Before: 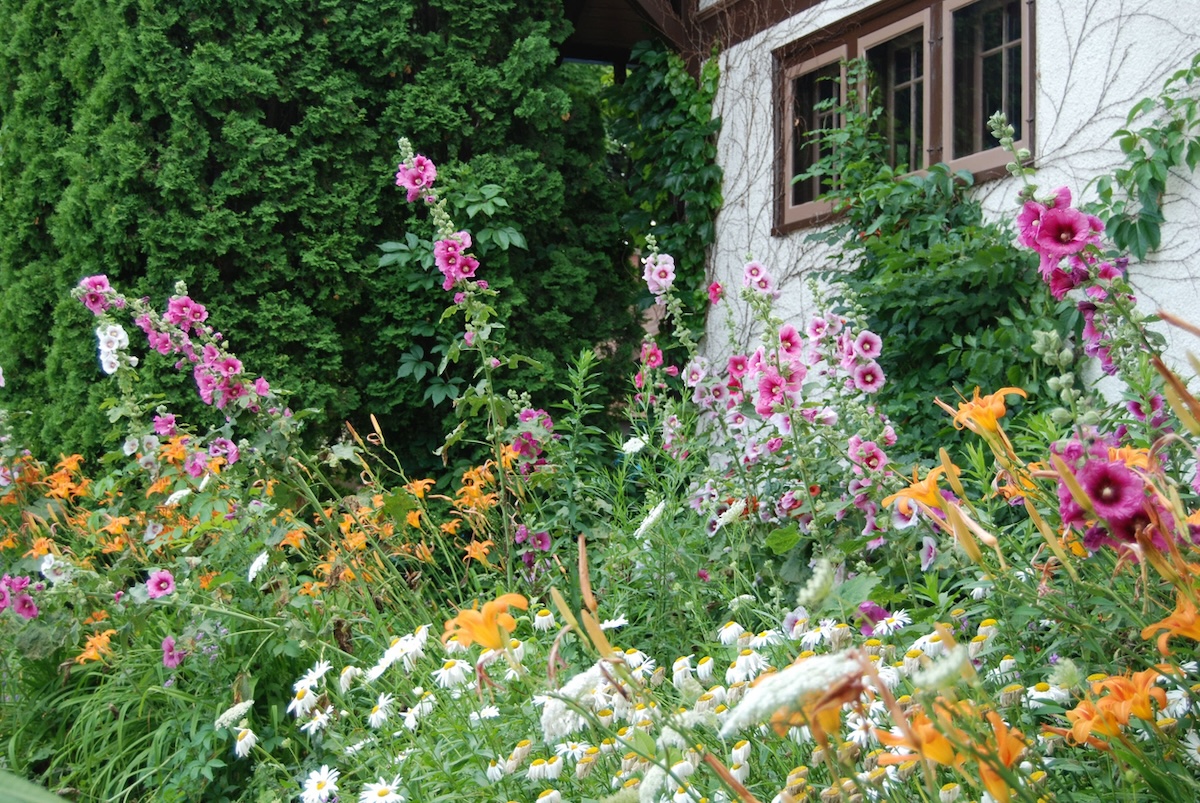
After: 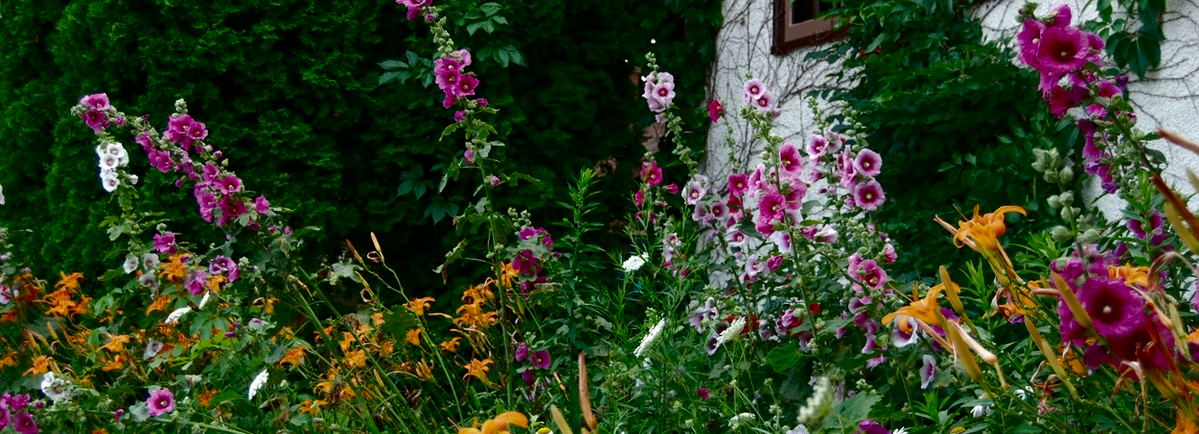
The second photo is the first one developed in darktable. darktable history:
contrast brightness saturation: contrast 0.094, brightness -0.58, saturation 0.165
crop and rotate: top 22.88%, bottom 22.981%
